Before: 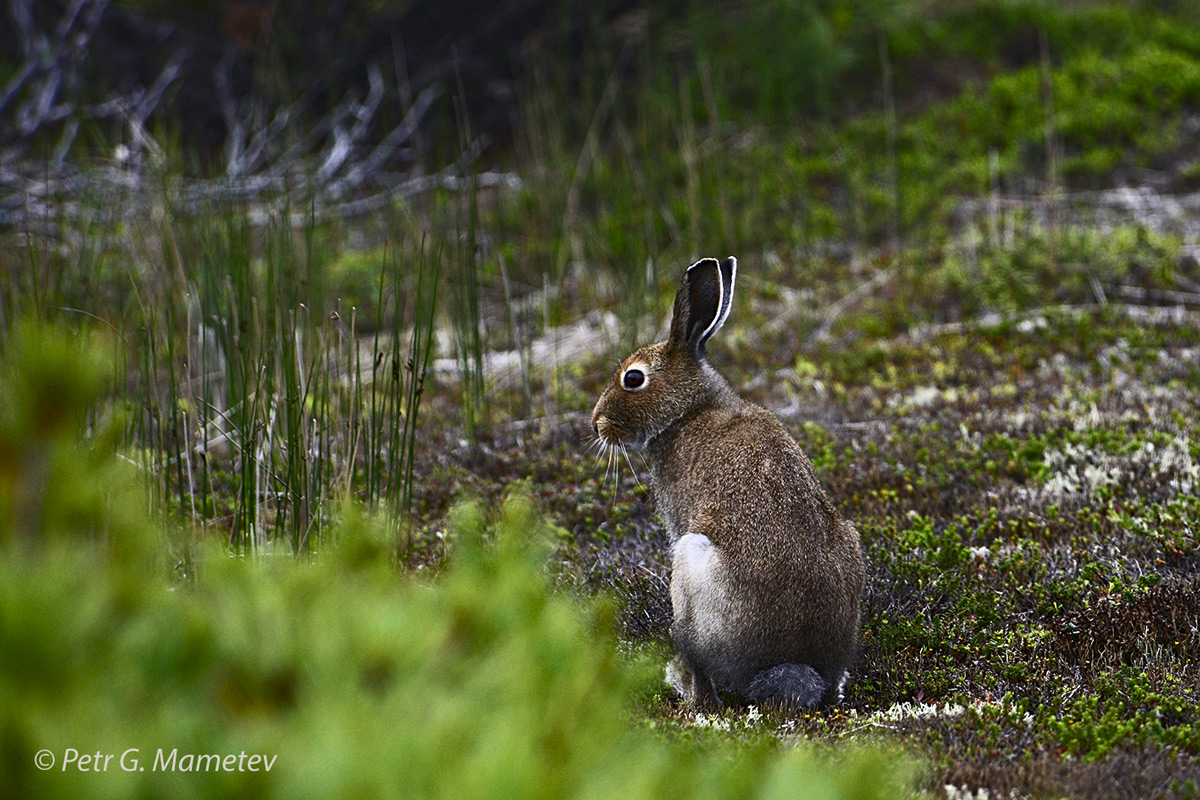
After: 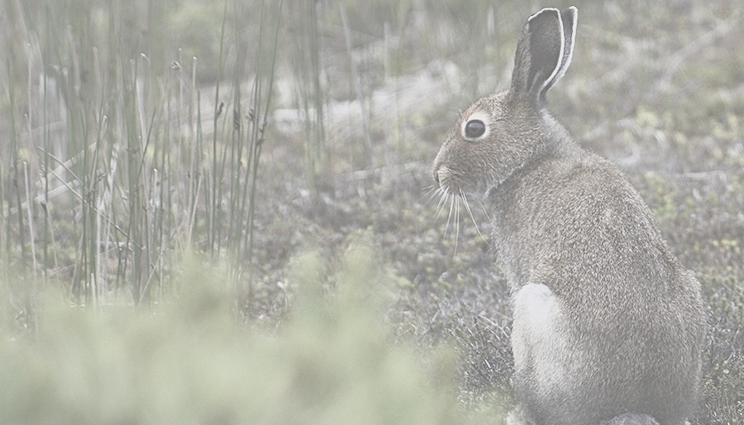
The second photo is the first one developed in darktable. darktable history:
contrast brightness saturation: contrast -0.32, brightness 0.75, saturation -0.78
crop: left 13.312%, top 31.28%, right 24.627%, bottom 15.582%
